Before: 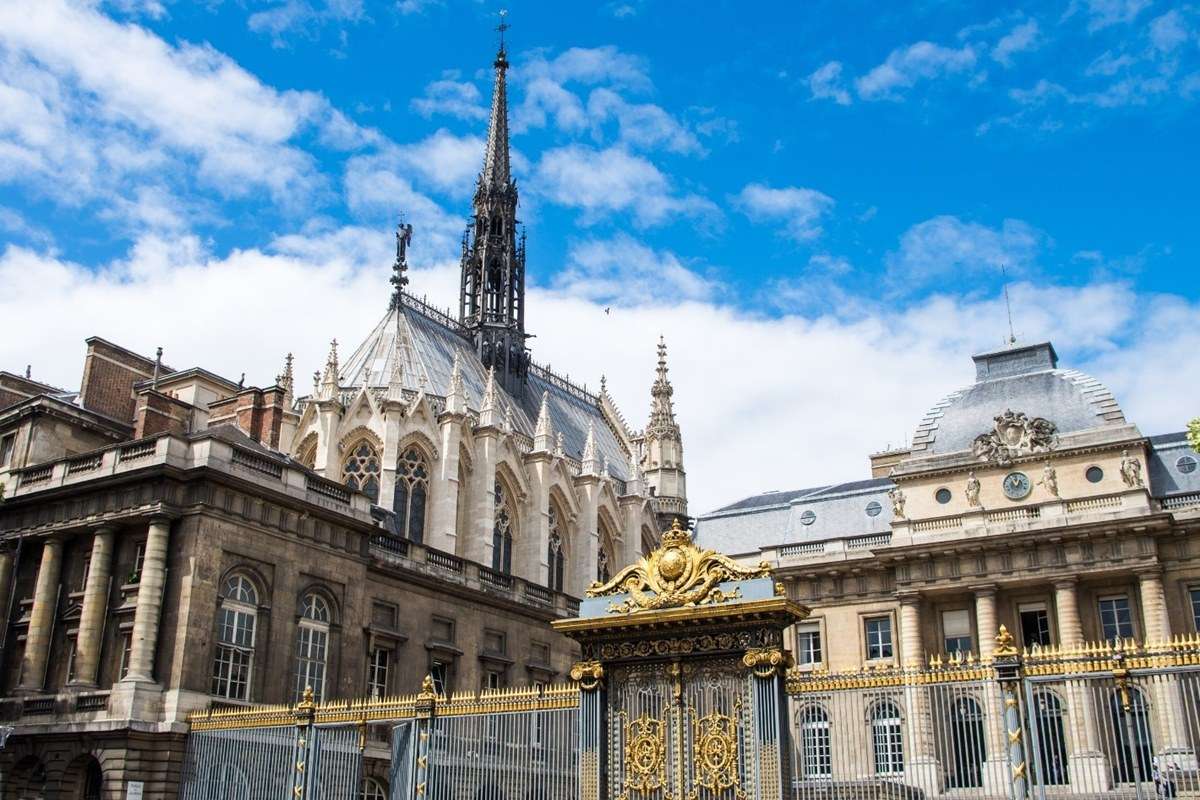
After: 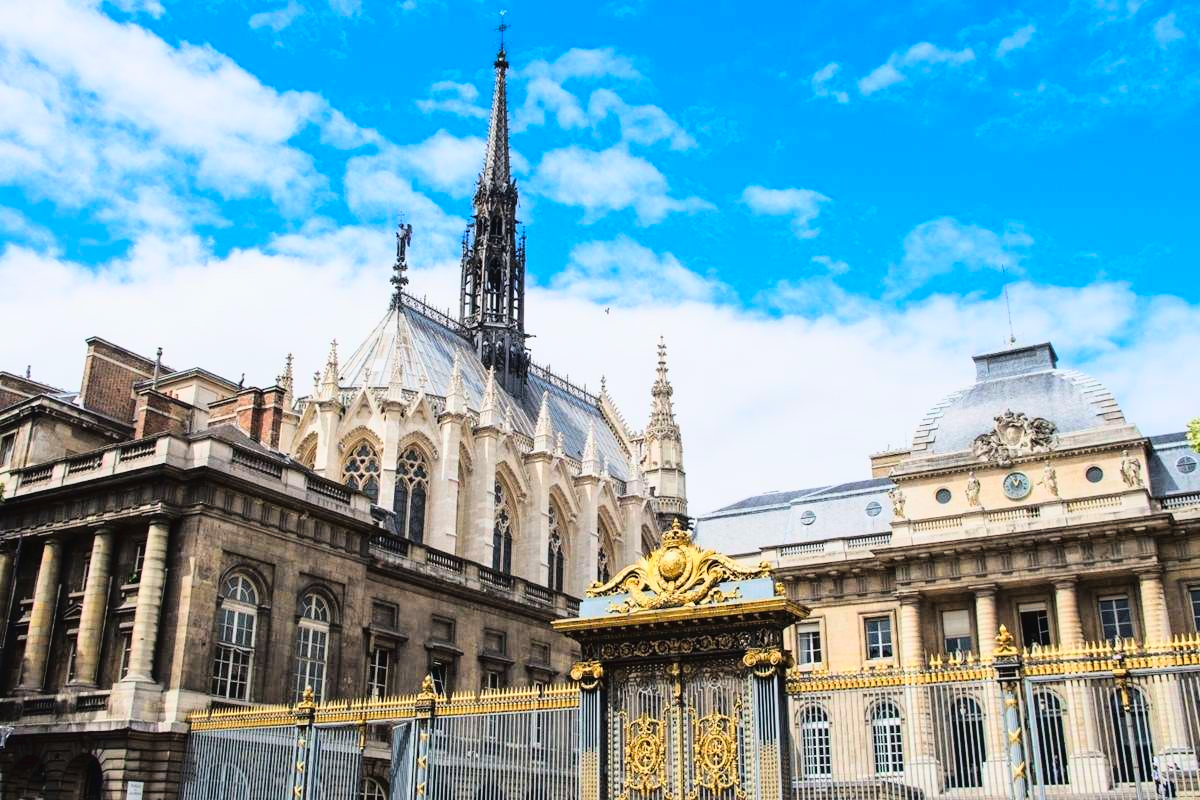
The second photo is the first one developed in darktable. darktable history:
tone curve: curves: ch0 [(0, 0.023) (0.132, 0.075) (0.256, 0.2) (0.454, 0.495) (0.708, 0.78) (0.844, 0.896) (1, 0.98)]; ch1 [(0, 0) (0.37, 0.308) (0.478, 0.46) (0.499, 0.5) (0.513, 0.508) (0.526, 0.533) (0.59, 0.612) (0.764, 0.804) (1, 1)]; ch2 [(0, 0) (0.312, 0.313) (0.461, 0.454) (0.48, 0.477) (0.503, 0.5) (0.526, 0.54) (0.564, 0.595) (0.631, 0.676) (0.713, 0.767) (0.985, 0.966)], color space Lab, linked channels, preserve colors none
contrast brightness saturation: brightness 0.095, saturation 0.193
